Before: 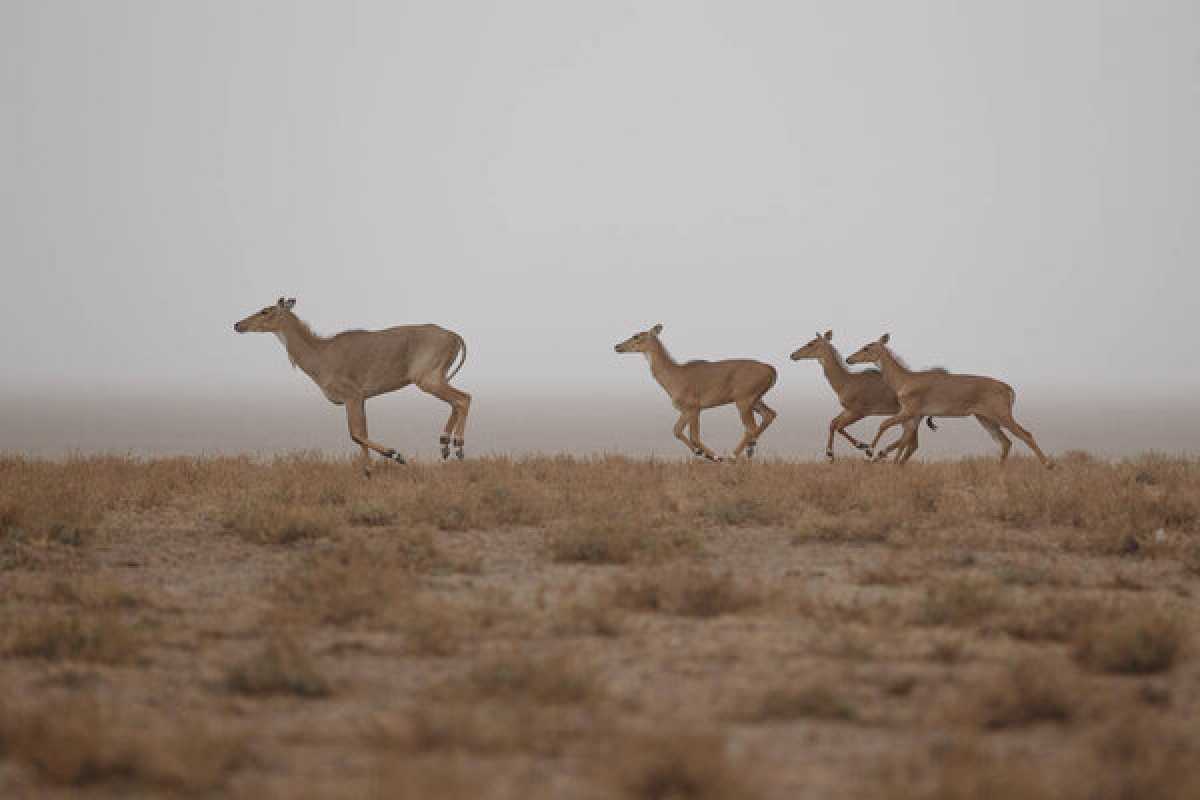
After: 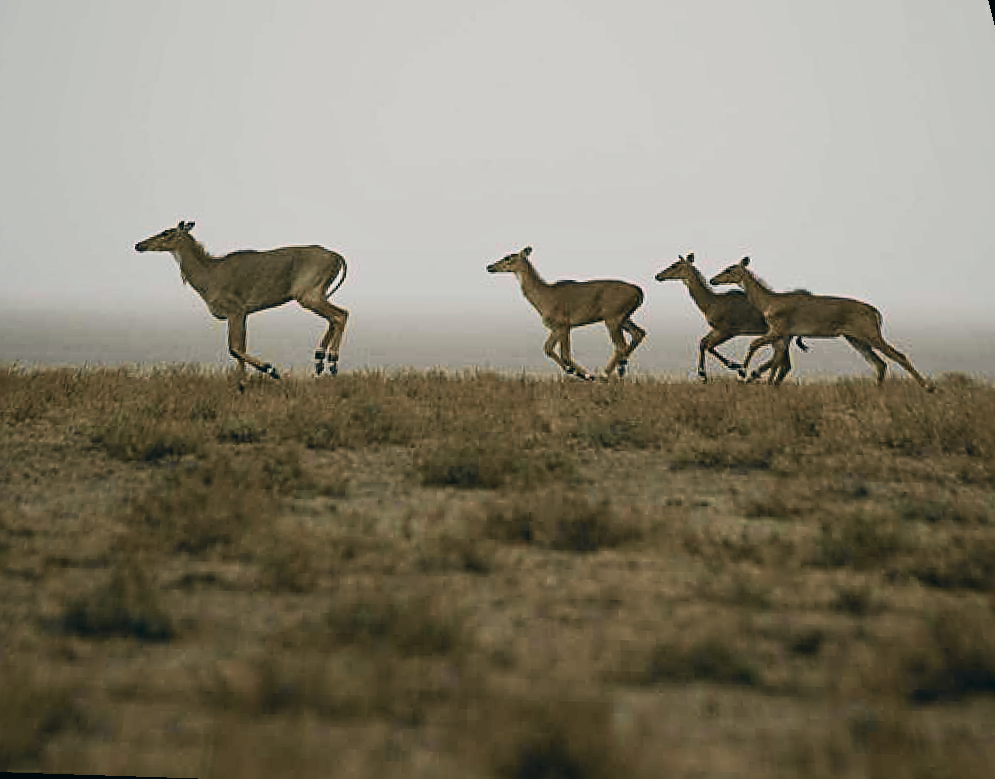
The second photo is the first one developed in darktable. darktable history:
sharpen: radius 2.531, amount 0.628
tone curve: curves: ch0 [(0, 0) (0.037, 0.011) (0.135, 0.093) (0.266, 0.281) (0.461, 0.555) (0.581, 0.716) (0.675, 0.793) (0.767, 0.849) (0.91, 0.924) (1, 0.979)]; ch1 [(0, 0) (0.292, 0.278) (0.419, 0.423) (0.493, 0.492) (0.506, 0.5) (0.534, 0.529) (0.562, 0.562) (0.641, 0.663) (0.754, 0.76) (1, 1)]; ch2 [(0, 0) (0.294, 0.3) (0.361, 0.372) (0.429, 0.445) (0.478, 0.486) (0.502, 0.498) (0.518, 0.522) (0.531, 0.549) (0.561, 0.579) (0.64, 0.645) (0.7, 0.7) (0.861, 0.808) (1, 0.951)], color space Lab, independent channels, preserve colors none
color correction: highlights a* -4.73, highlights b* 5.06, saturation 0.97
color balance: lift [1.016, 0.983, 1, 1.017], gamma [0.78, 1.018, 1.043, 0.957], gain [0.786, 1.063, 0.937, 1.017], input saturation 118.26%, contrast 13.43%, contrast fulcrum 21.62%, output saturation 82.76%
rotate and perspective: rotation 0.72°, lens shift (vertical) -0.352, lens shift (horizontal) -0.051, crop left 0.152, crop right 0.859, crop top 0.019, crop bottom 0.964
tone equalizer: on, module defaults
